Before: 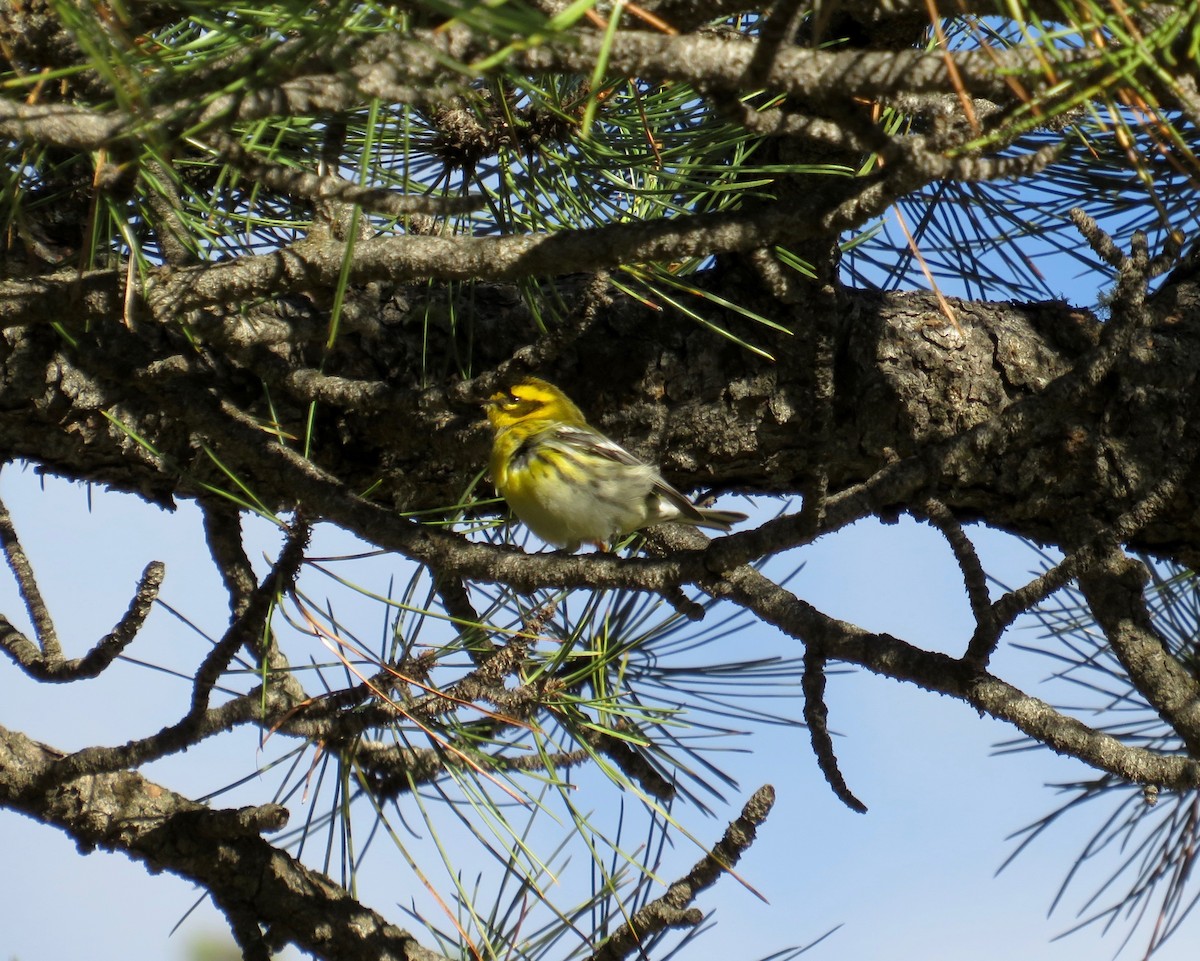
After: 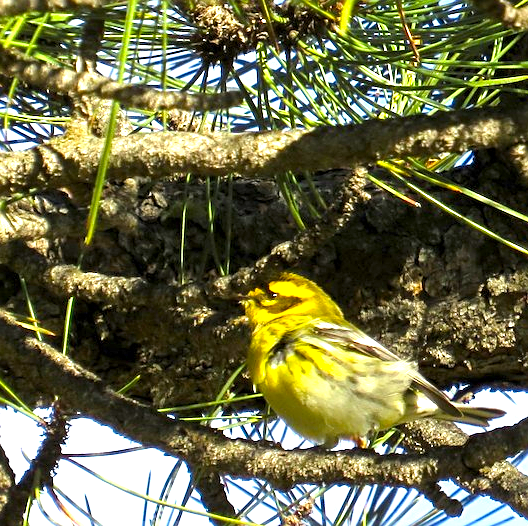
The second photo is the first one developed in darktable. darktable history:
crop: left 20.248%, top 10.86%, right 35.675%, bottom 34.321%
exposure: exposure 1.5 EV, compensate highlight preservation false
sharpen: on, module defaults
color balance rgb: perceptual saturation grading › global saturation 25%, global vibrance 20%
